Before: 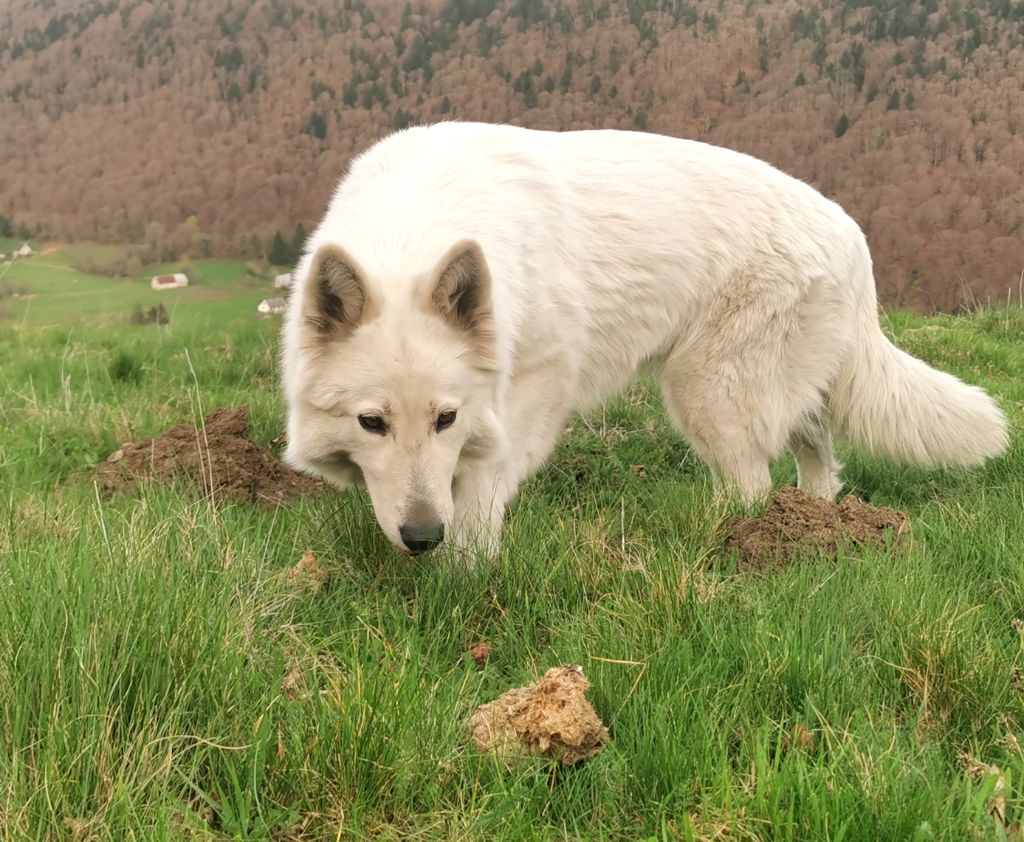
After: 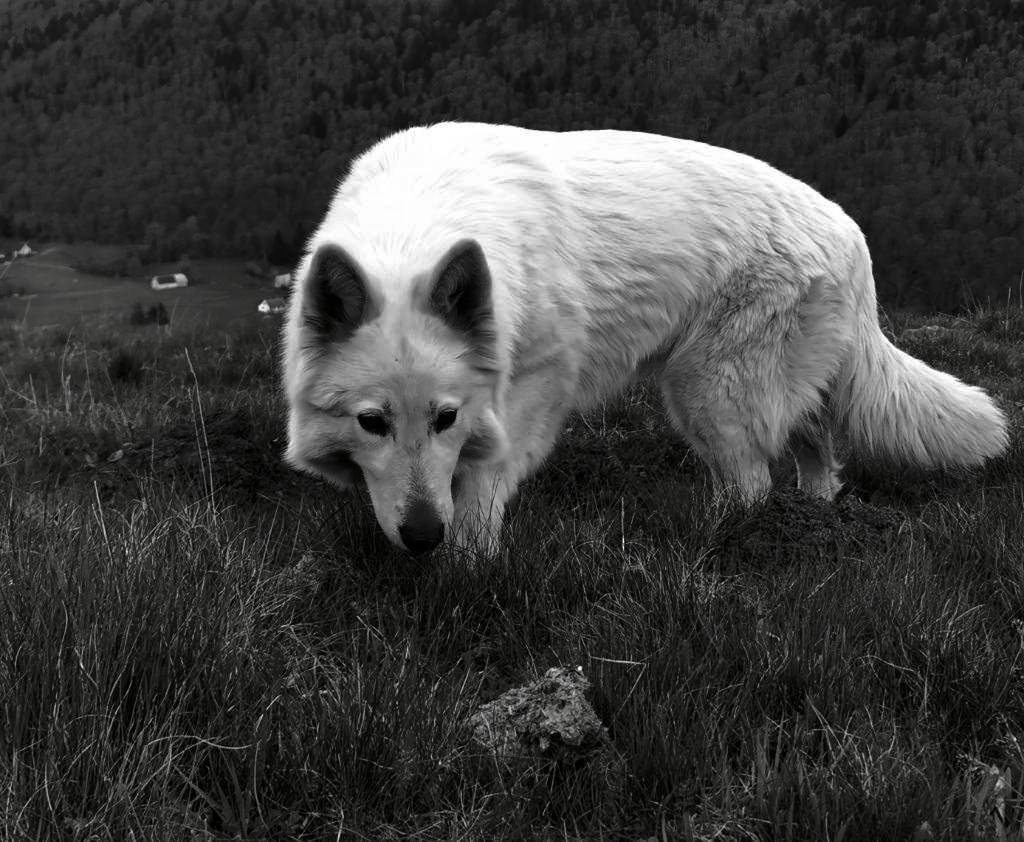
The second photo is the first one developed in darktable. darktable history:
color balance rgb: linear chroma grading › global chroma 15.626%, perceptual saturation grading › global saturation 20%, perceptual saturation grading › highlights -25.674%, perceptual saturation grading › shadows 26.095%, global vibrance 20%
contrast brightness saturation: contrast 0.018, brightness -0.982, saturation -0.989
